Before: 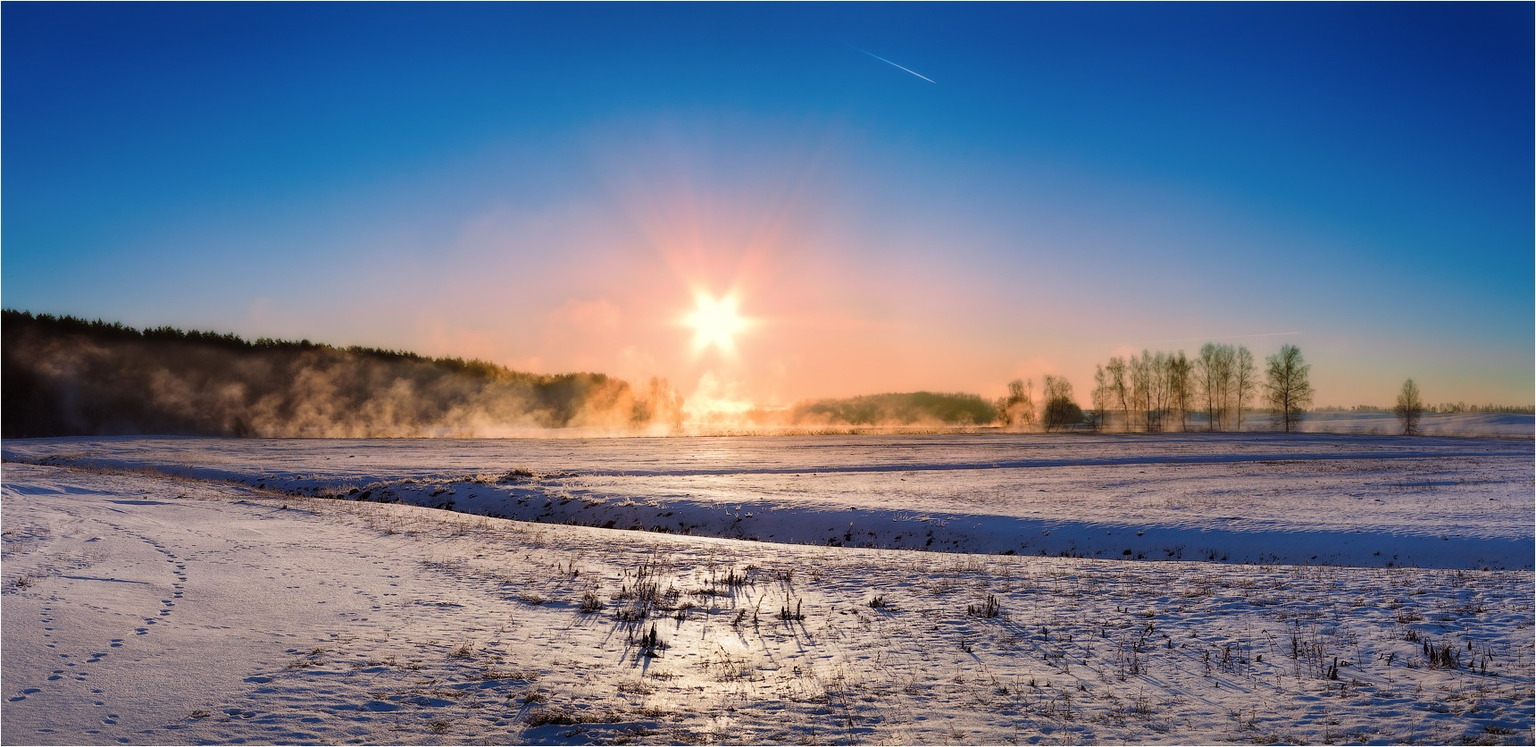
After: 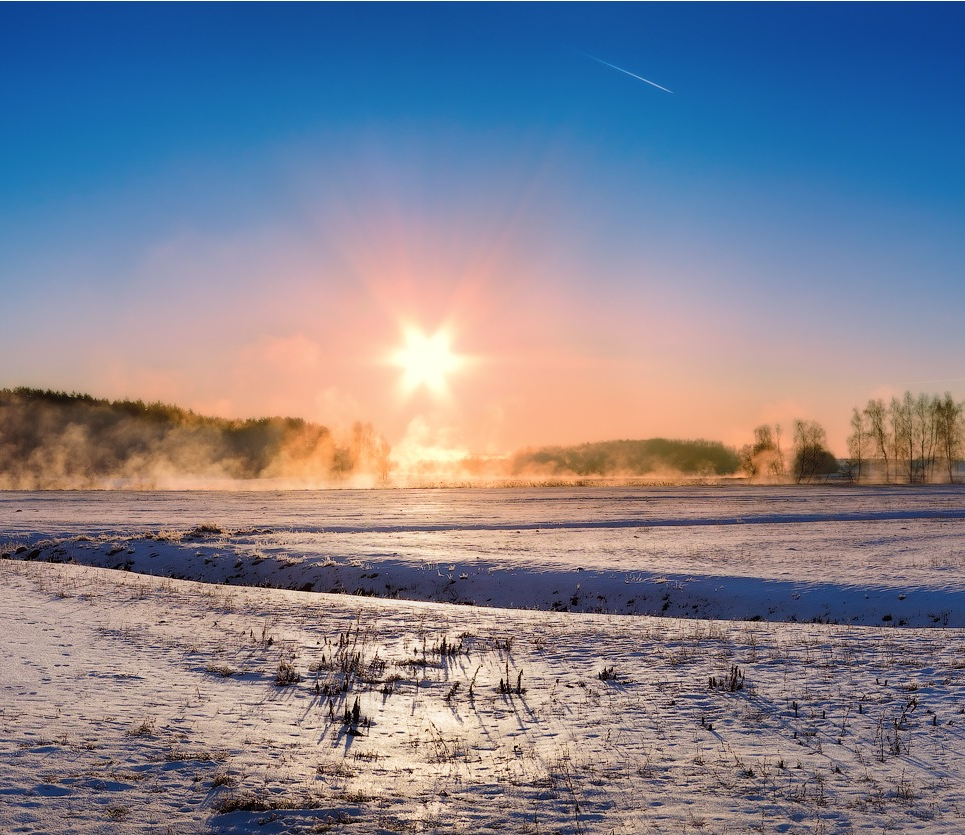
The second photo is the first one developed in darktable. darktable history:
crop: left 21.851%, right 22.041%, bottom 0.001%
